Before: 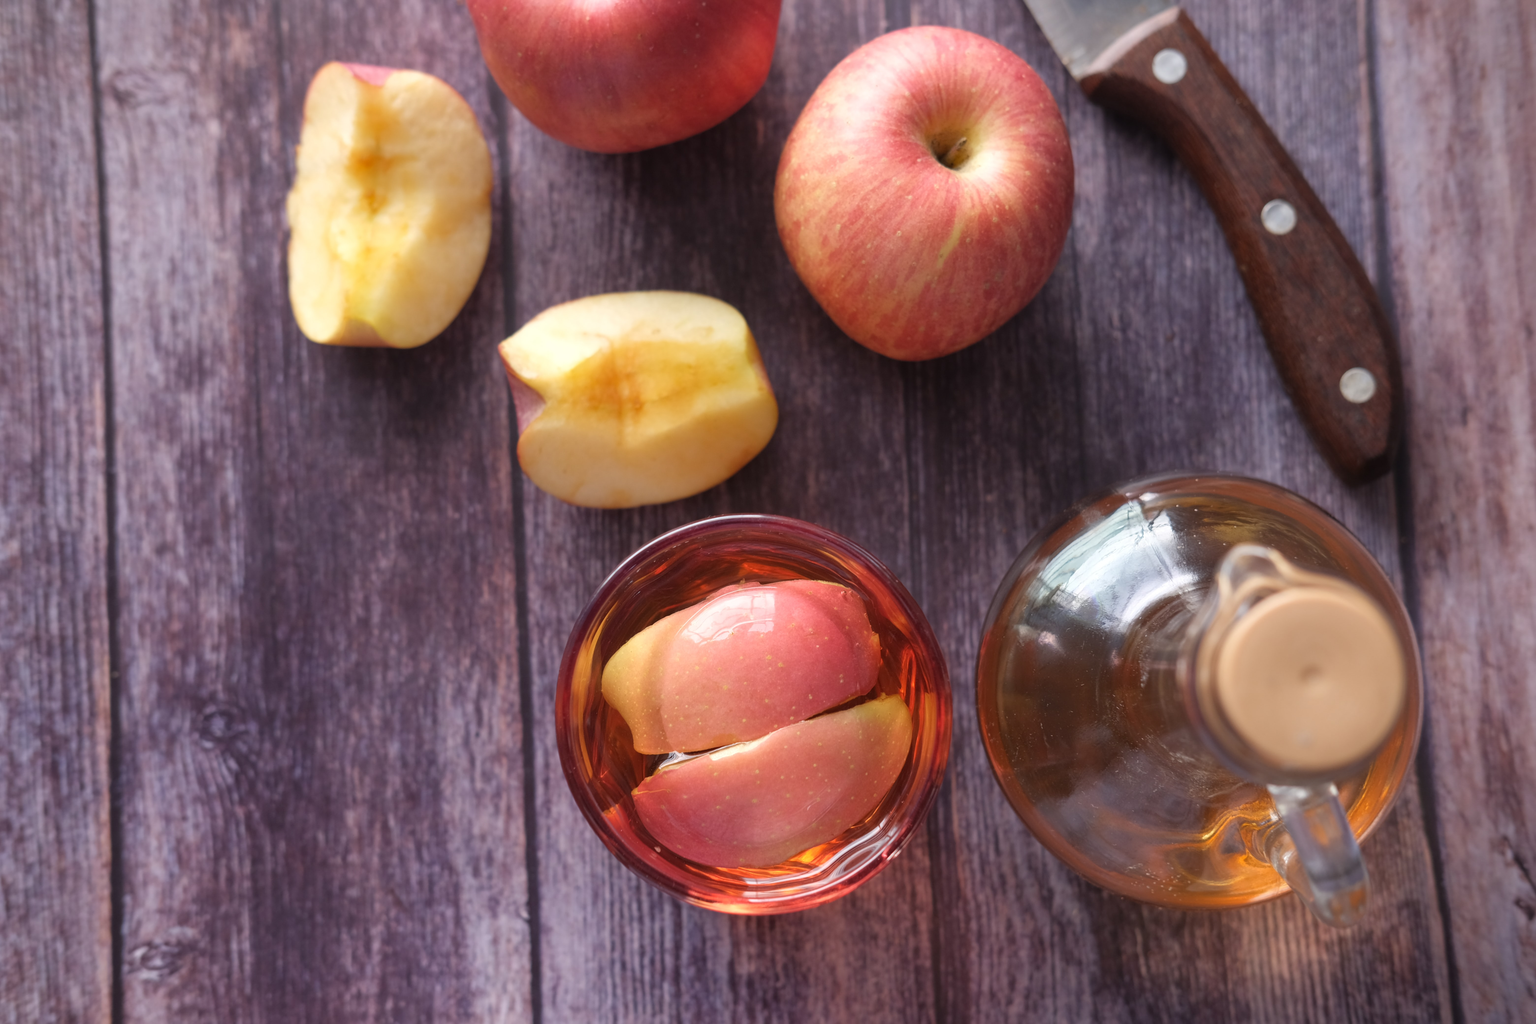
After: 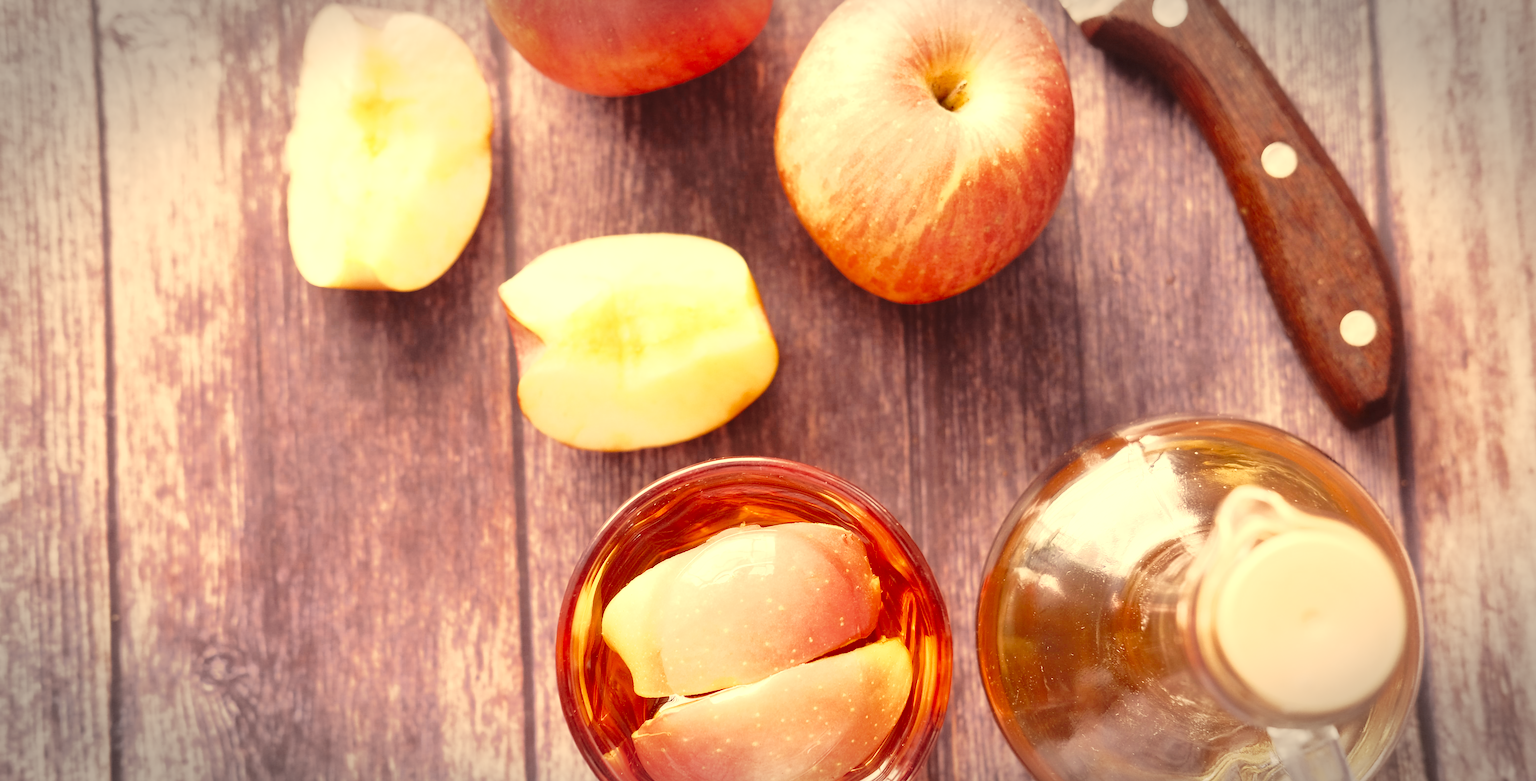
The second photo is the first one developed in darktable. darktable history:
color zones: curves: ch0 [(0, 0.5) (0.125, 0.4) (0.25, 0.5) (0.375, 0.4) (0.5, 0.4) (0.625, 0.35) (0.75, 0.35) (0.875, 0.5)]; ch1 [(0, 0.35) (0.125, 0.45) (0.25, 0.35) (0.375, 0.35) (0.5, 0.35) (0.625, 0.35) (0.75, 0.45) (0.875, 0.35)]; ch2 [(0, 0.6) (0.125, 0.5) (0.25, 0.5) (0.375, 0.6) (0.5, 0.6) (0.625, 0.5) (0.75, 0.5) (0.875, 0.5)]
sharpen: on, module defaults
crop: top 5.615%, bottom 18.058%
exposure: black level correction 0, exposure 1.607 EV, compensate exposure bias true, compensate highlight preservation false
vignetting: automatic ratio true, dithering 8-bit output
base curve: curves: ch0 [(0, 0) (0.028, 0.03) (0.121, 0.232) (0.46, 0.748) (0.859, 0.968) (1, 1)], preserve colors none
color correction: highlights a* 9.75, highlights b* 39.04, shadows a* 14.63, shadows b* 3.09
